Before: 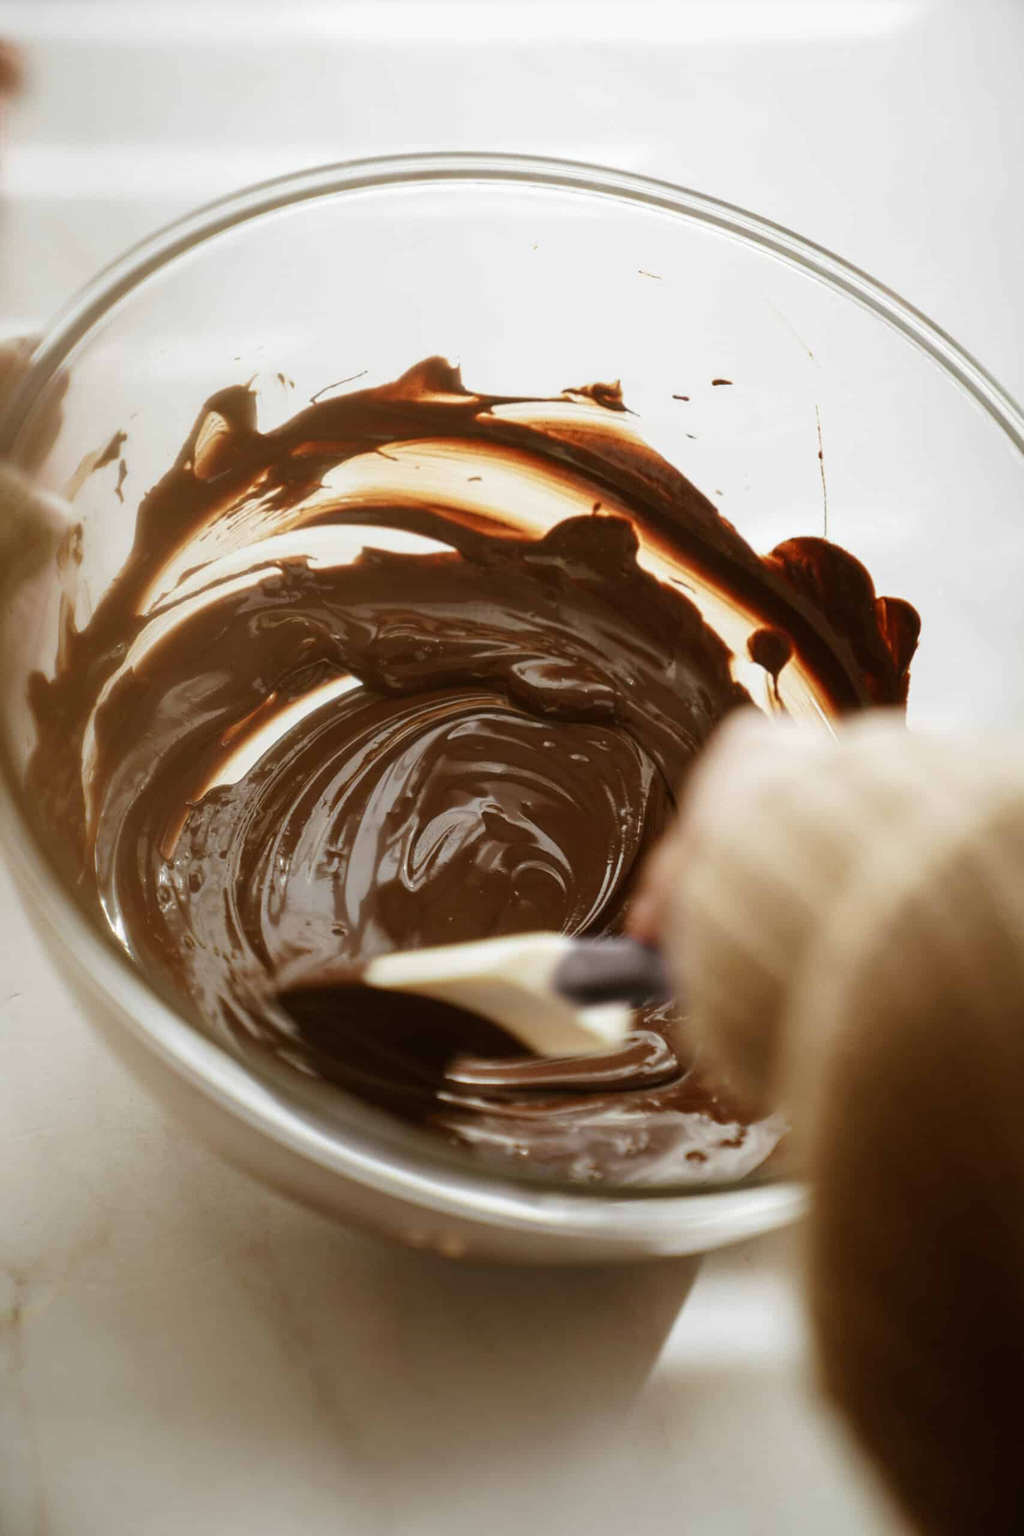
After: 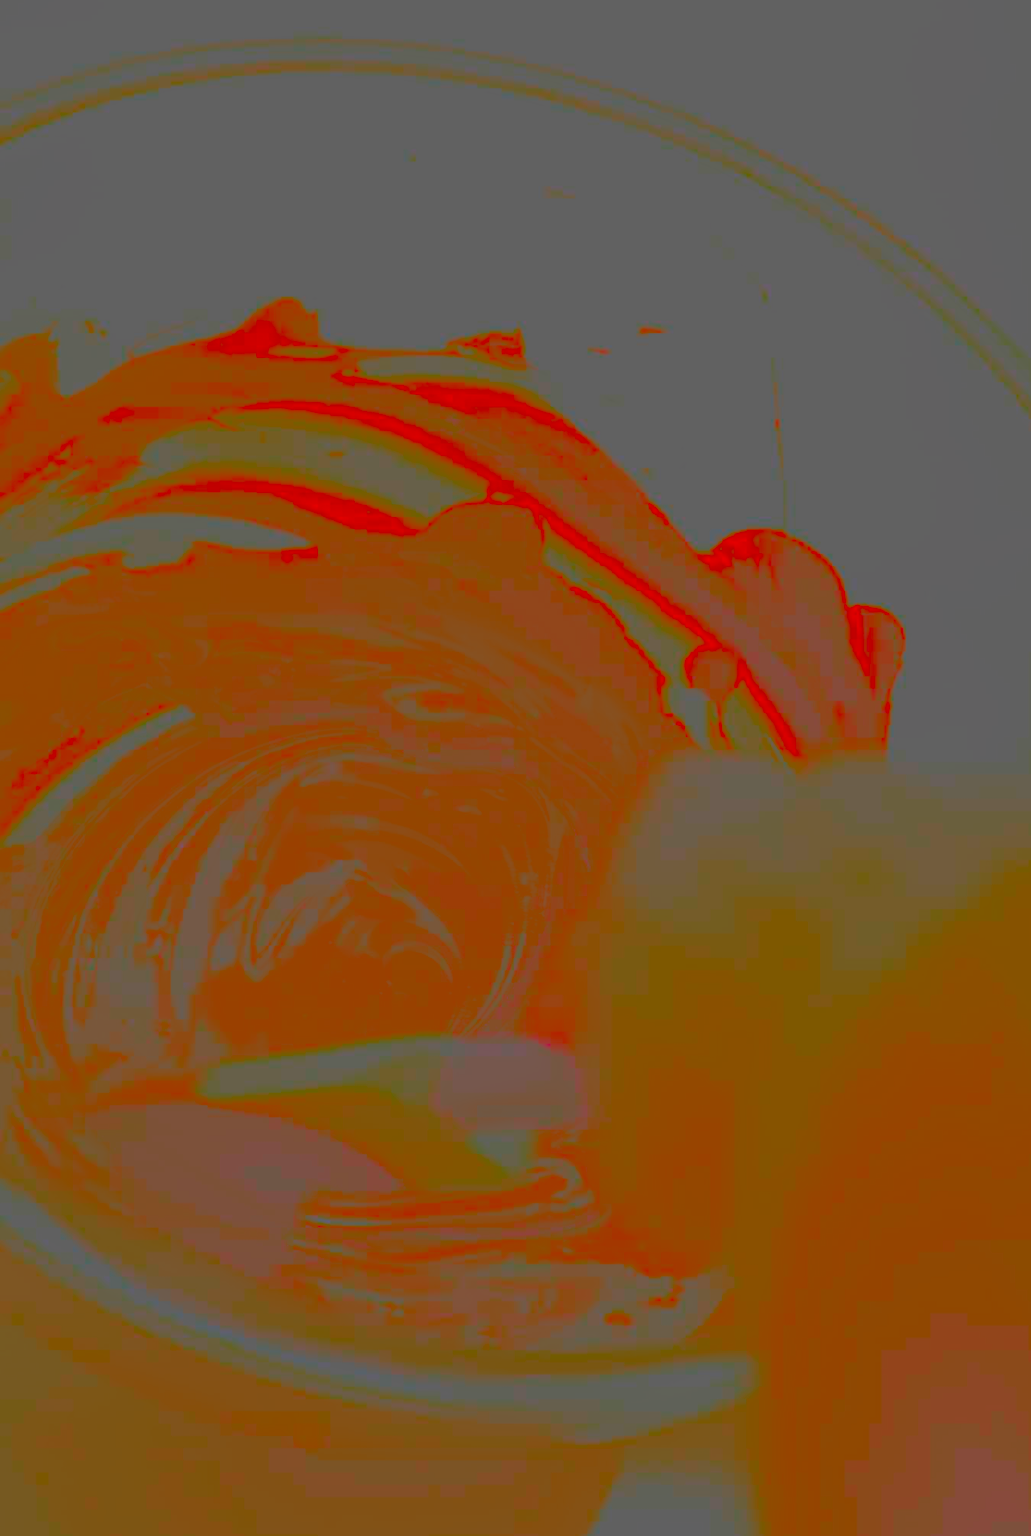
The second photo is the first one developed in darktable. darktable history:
contrast brightness saturation: contrast -0.983, brightness -0.165, saturation 0.755
crop and rotate: left 20.688%, top 8.017%, right 0.389%, bottom 13.602%
exposure: black level correction 0.001, exposure 1 EV, compensate highlight preservation false
